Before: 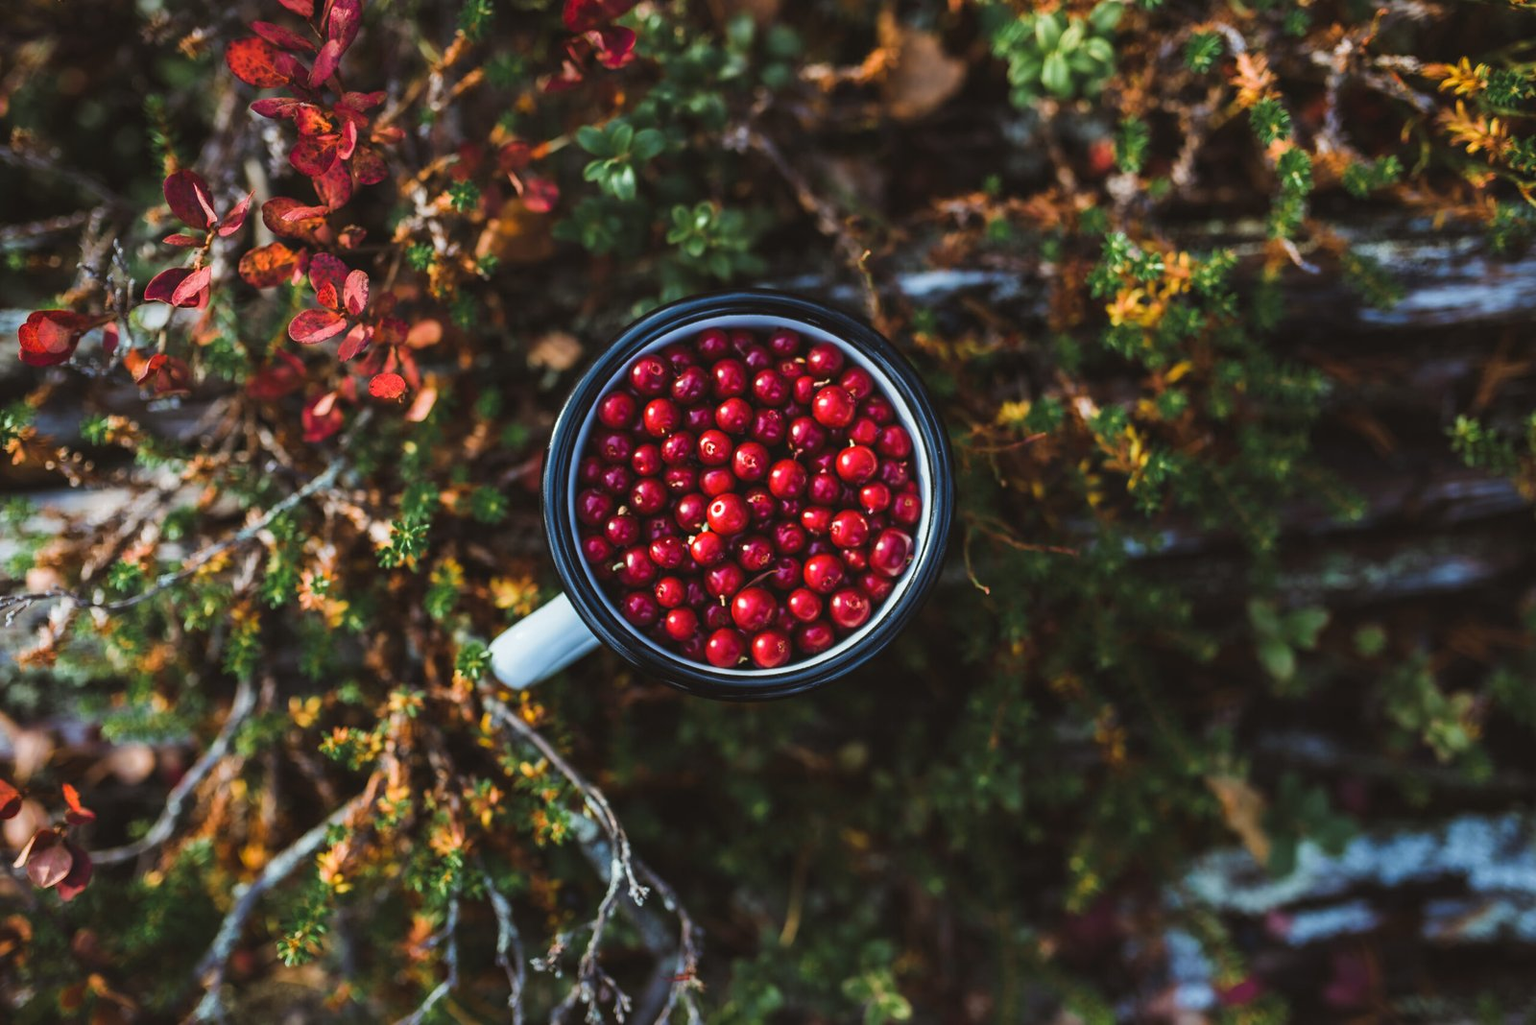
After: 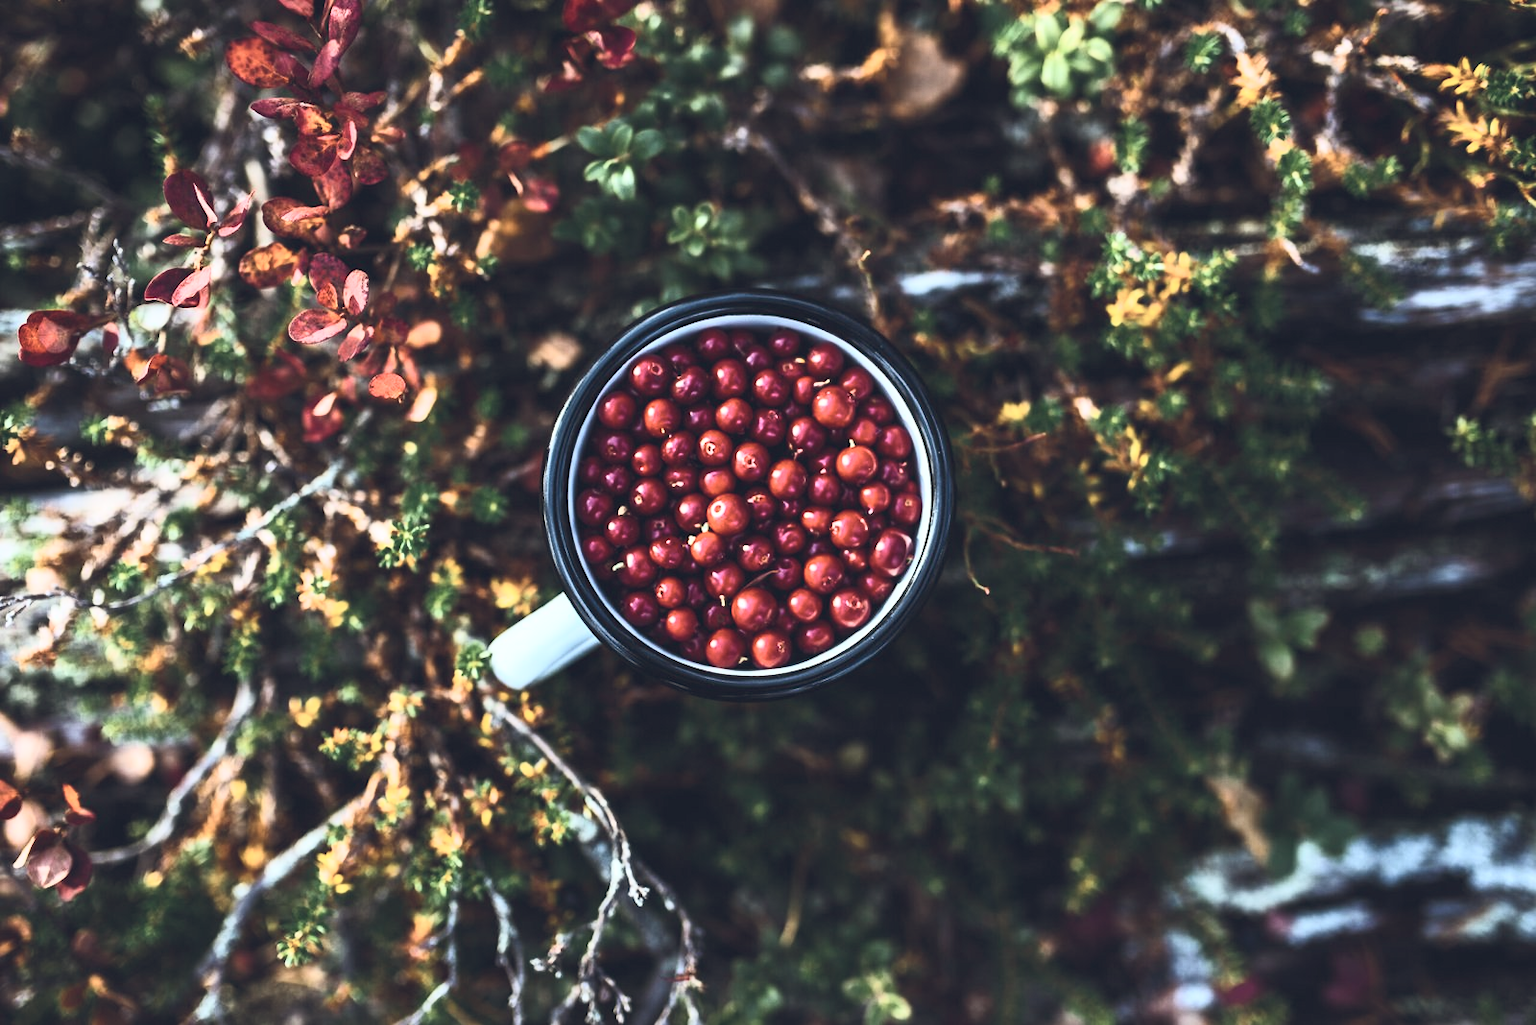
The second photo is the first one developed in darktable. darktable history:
color balance rgb: shadows lift › luminance -19.956%, global offset › chroma 0.147%, global offset › hue 253.24°, perceptual saturation grading › global saturation 30.113%
contrast brightness saturation: contrast 0.553, brightness 0.575, saturation -0.326
